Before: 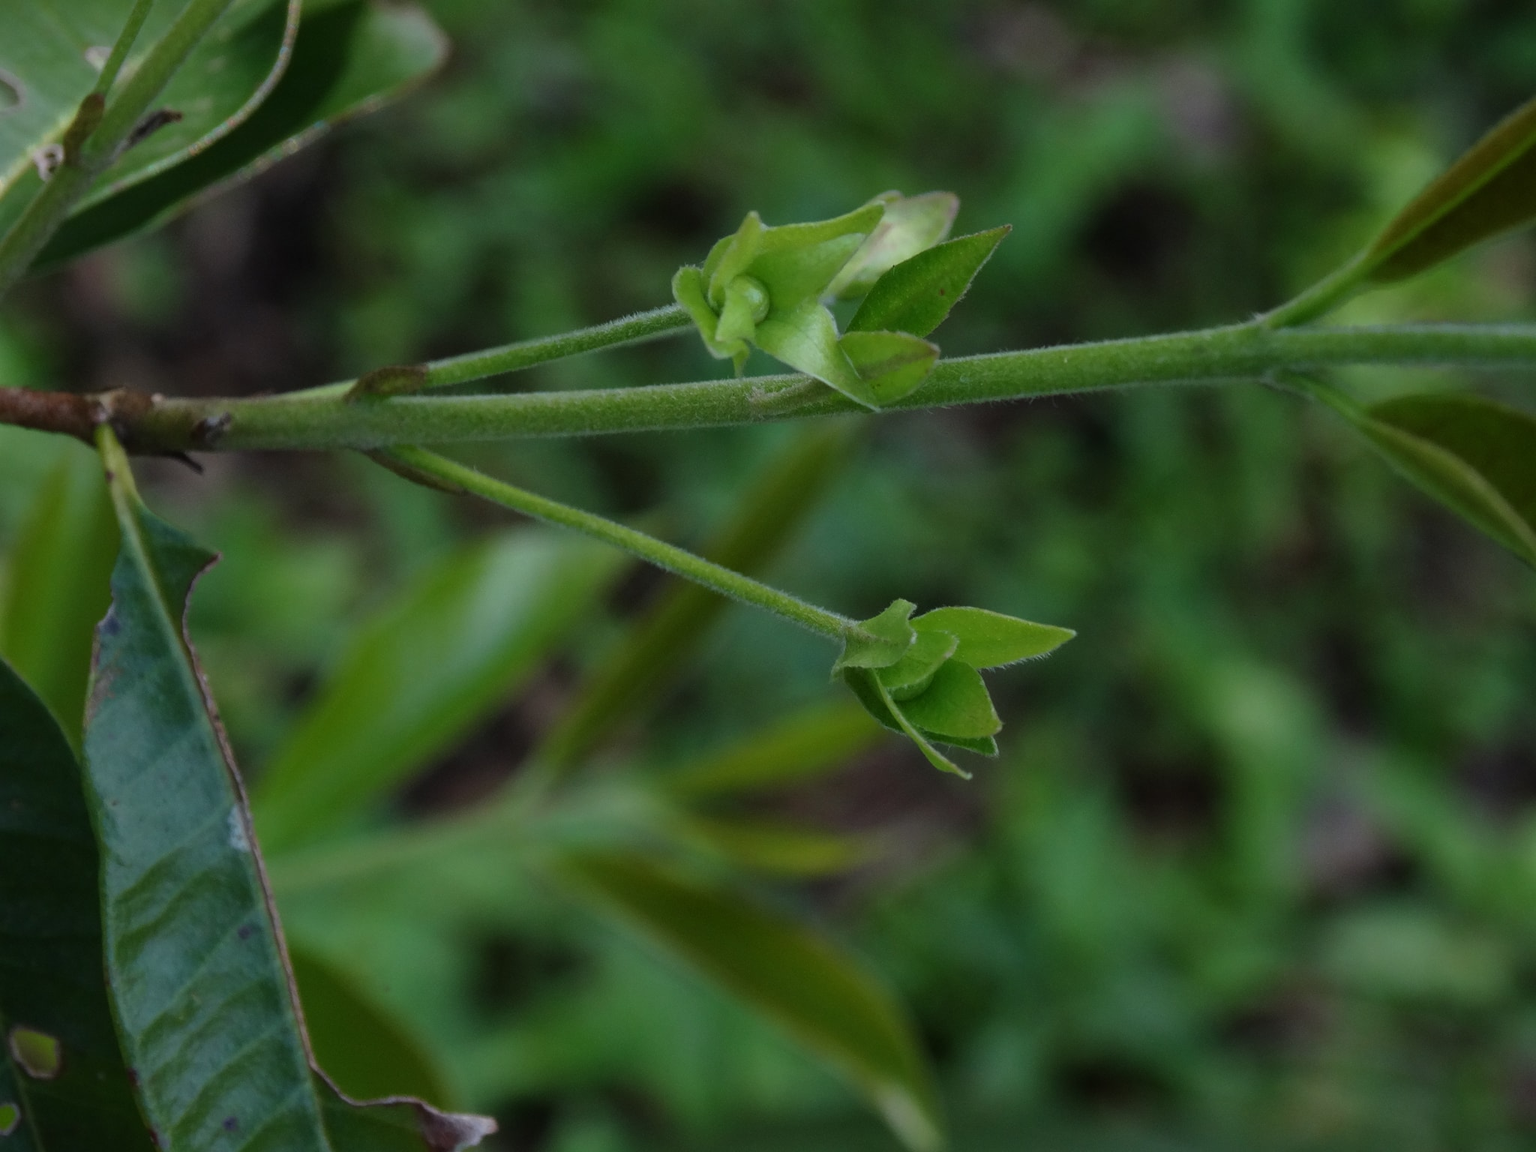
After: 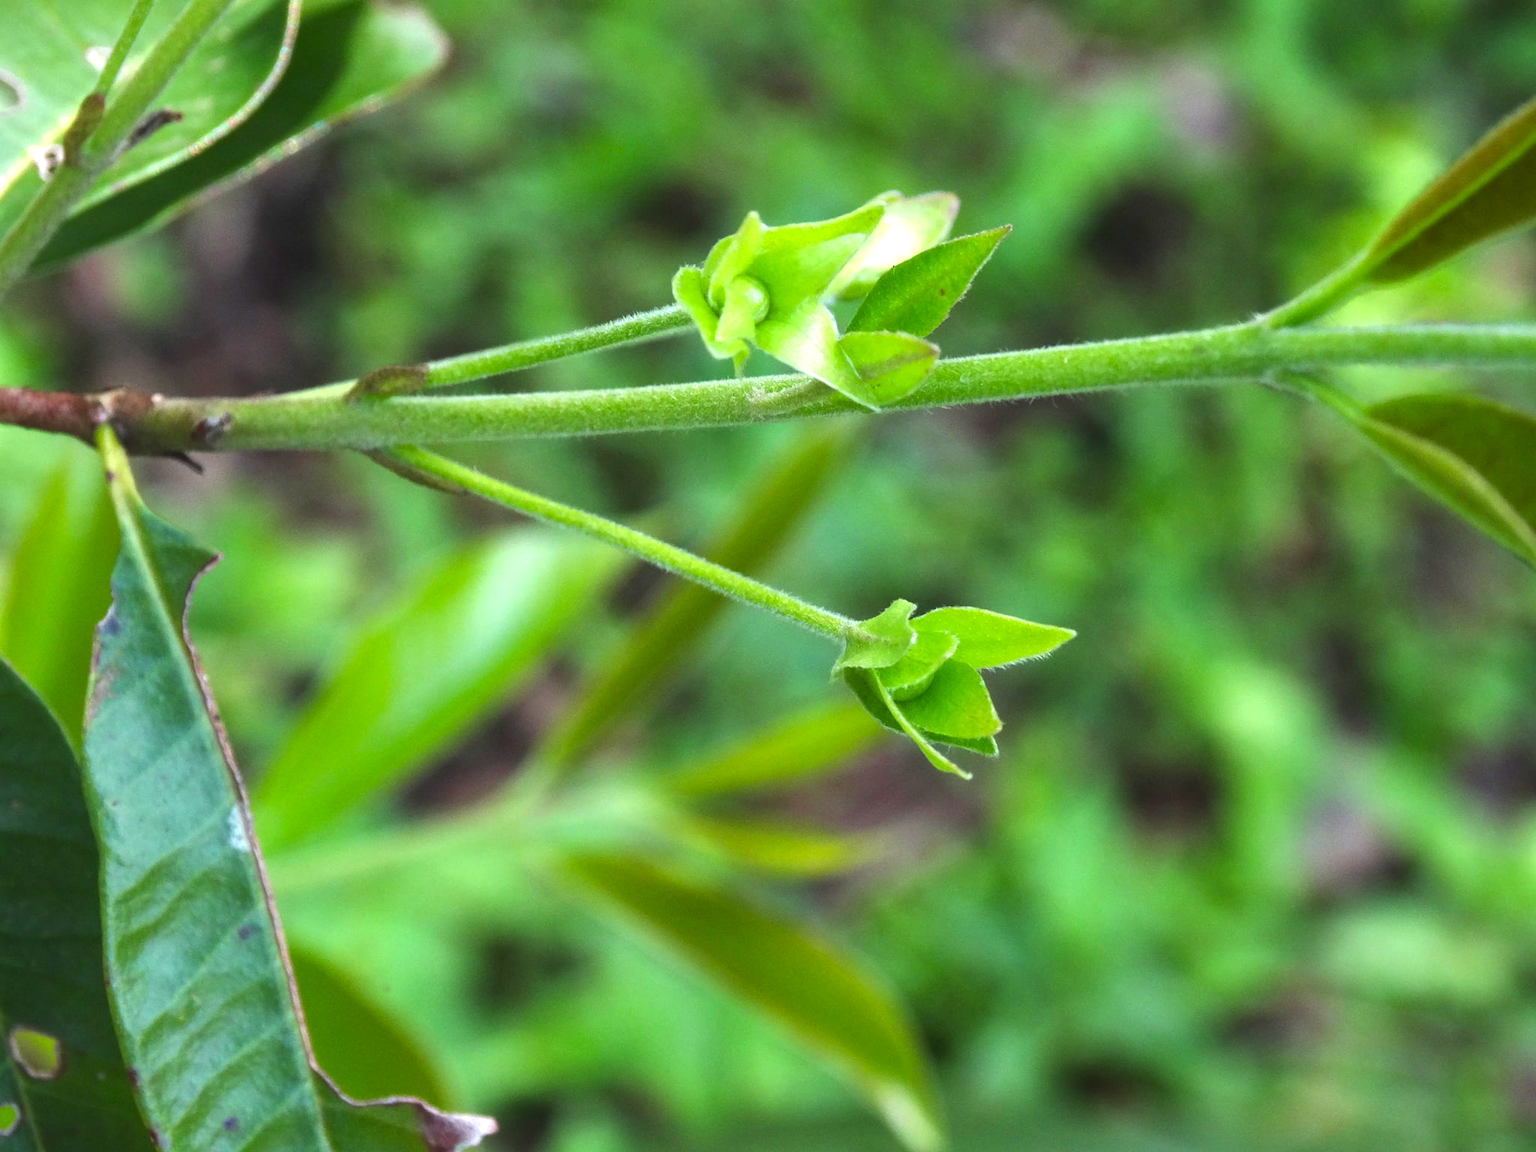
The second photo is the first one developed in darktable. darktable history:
exposure: black level correction 0, exposure 1.871 EV, compensate exposure bias true, compensate highlight preservation false
color calibration: output R [0.946, 0.065, -0.013, 0], output G [-0.246, 1.264, -0.017, 0], output B [0.046, -0.098, 1.05, 0], illuminant same as pipeline (D50), adaptation none (bypass), x 0.331, y 0.334, temperature 5003.89 K
